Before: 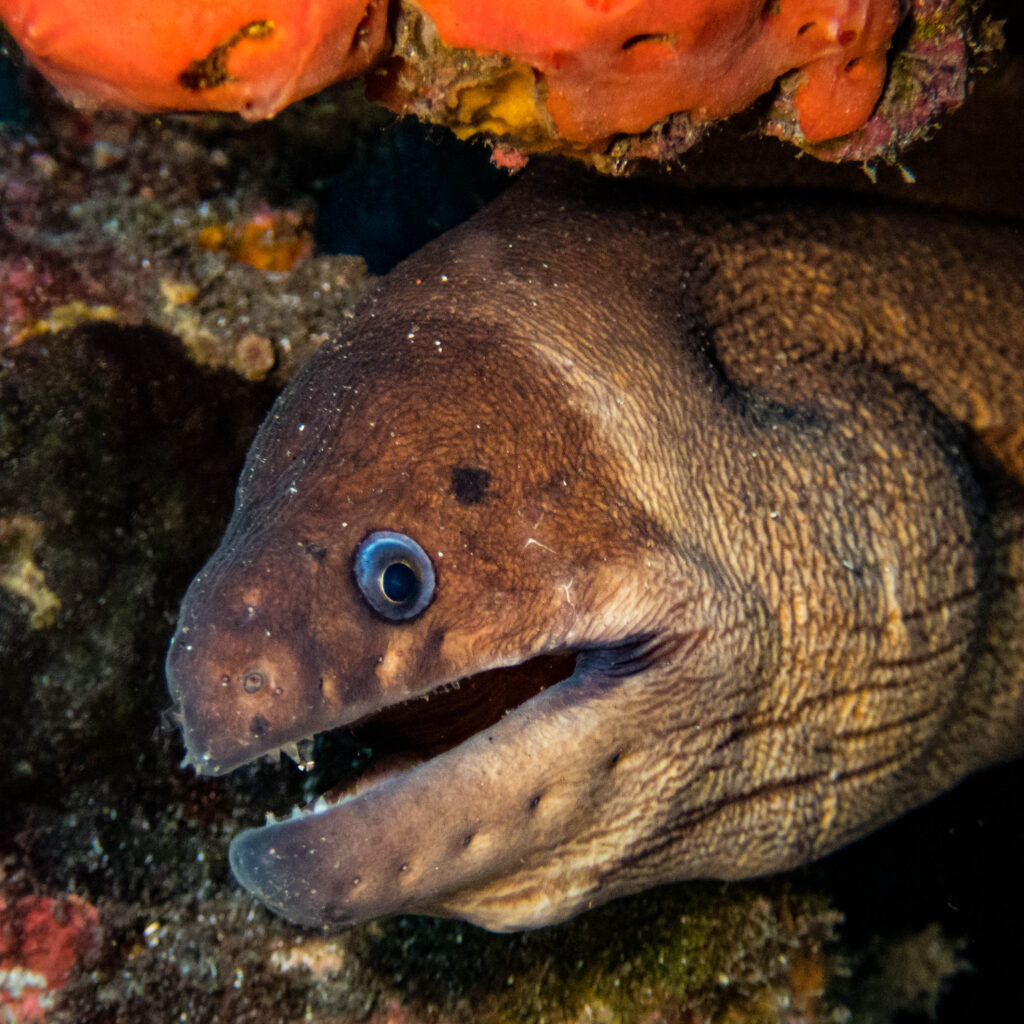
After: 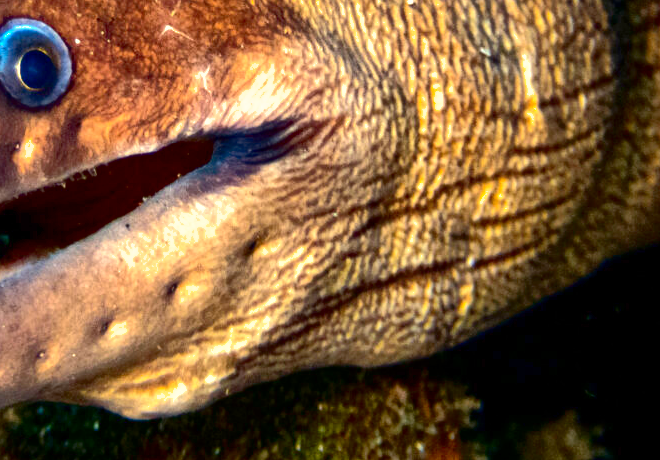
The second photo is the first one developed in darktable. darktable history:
crop and rotate: left 35.497%, top 50.17%, bottom 4.848%
contrast brightness saturation: contrast 0.239, brightness -0.22, saturation 0.141
exposure: exposure 1 EV, compensate highlight preservation false
shadows and highlights: on, module defaults
